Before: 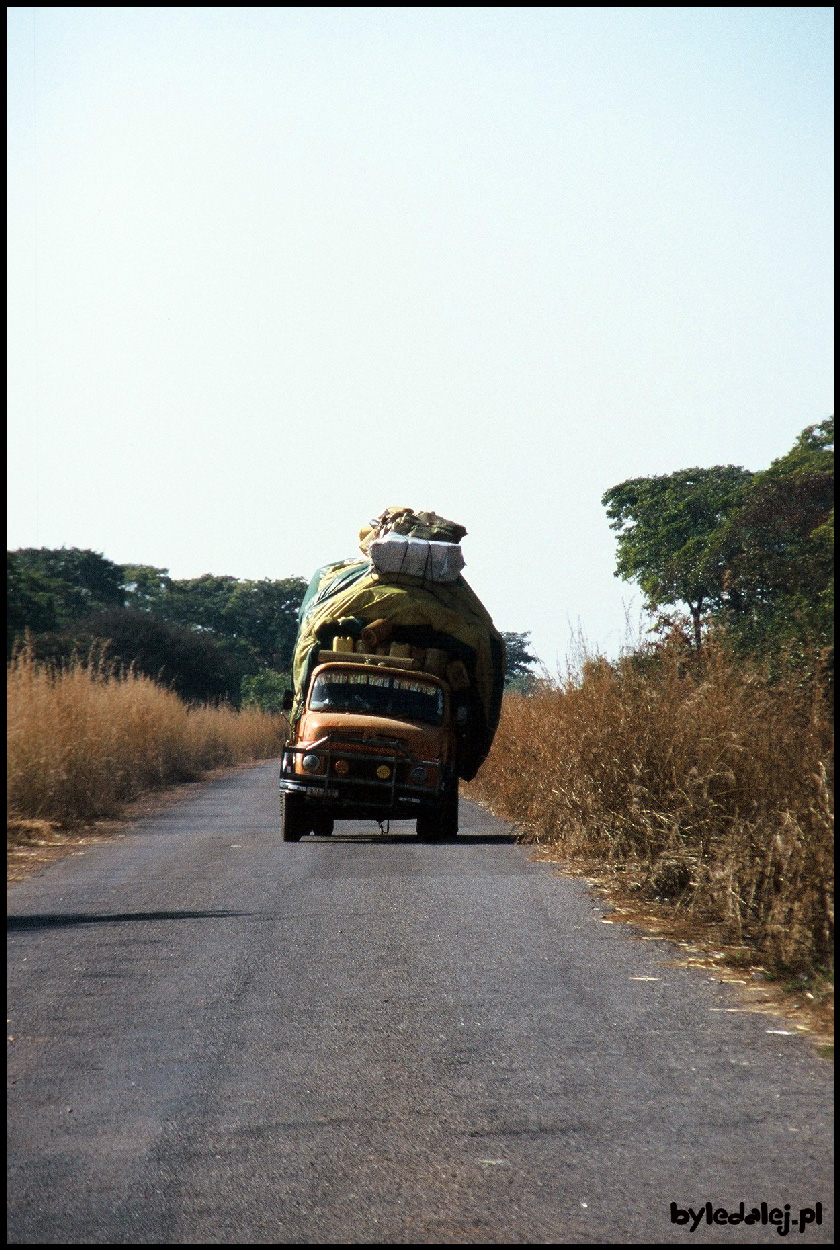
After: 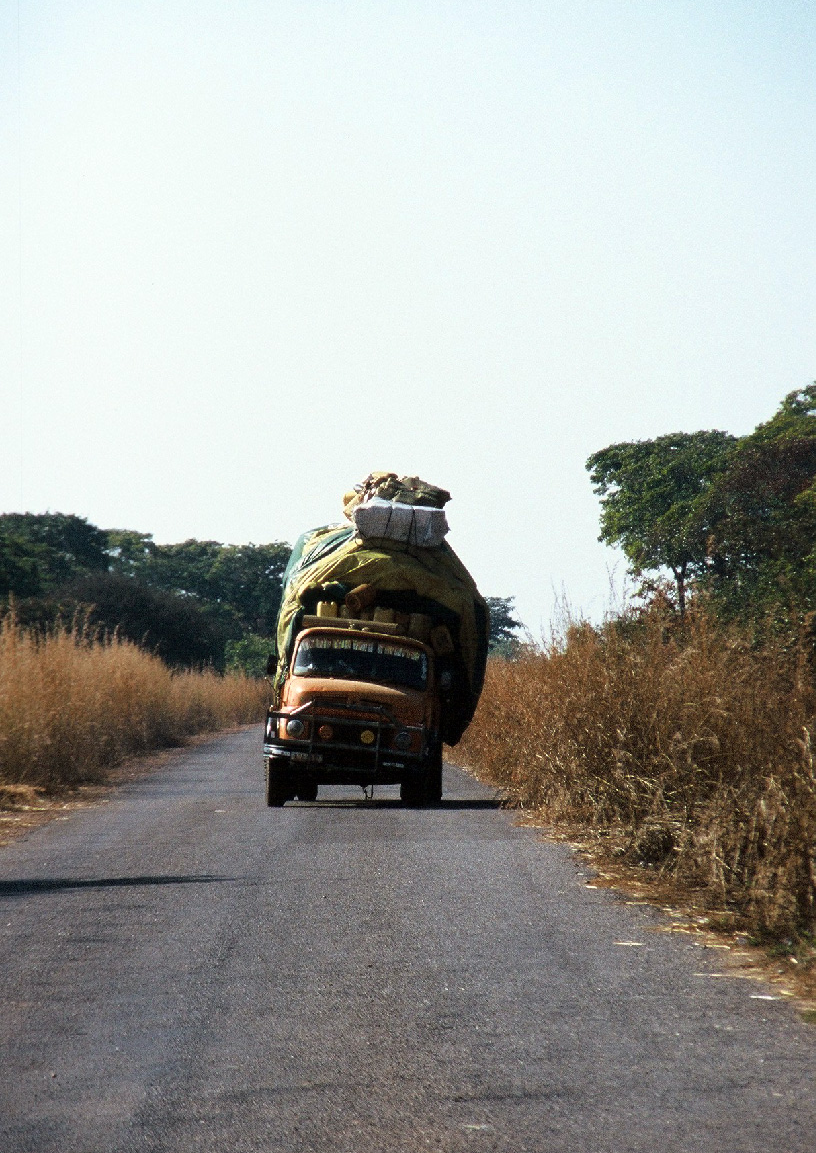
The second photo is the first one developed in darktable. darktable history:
crop: left 2.003%, top 2.88%, right 0.808%, bottom 4.854%
